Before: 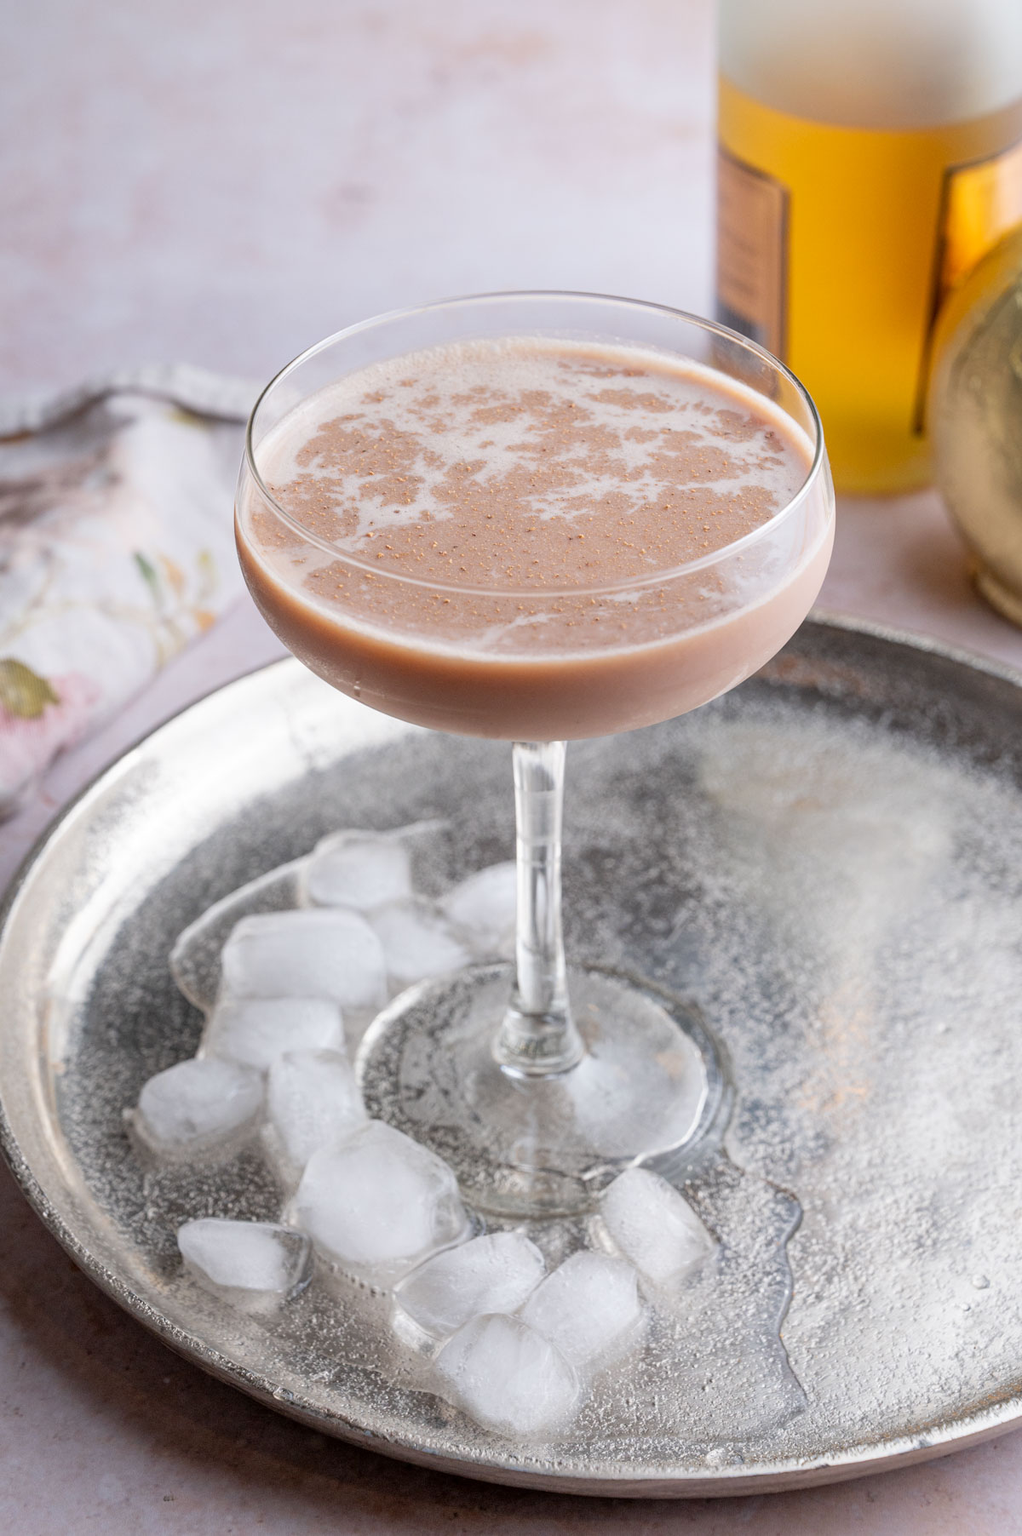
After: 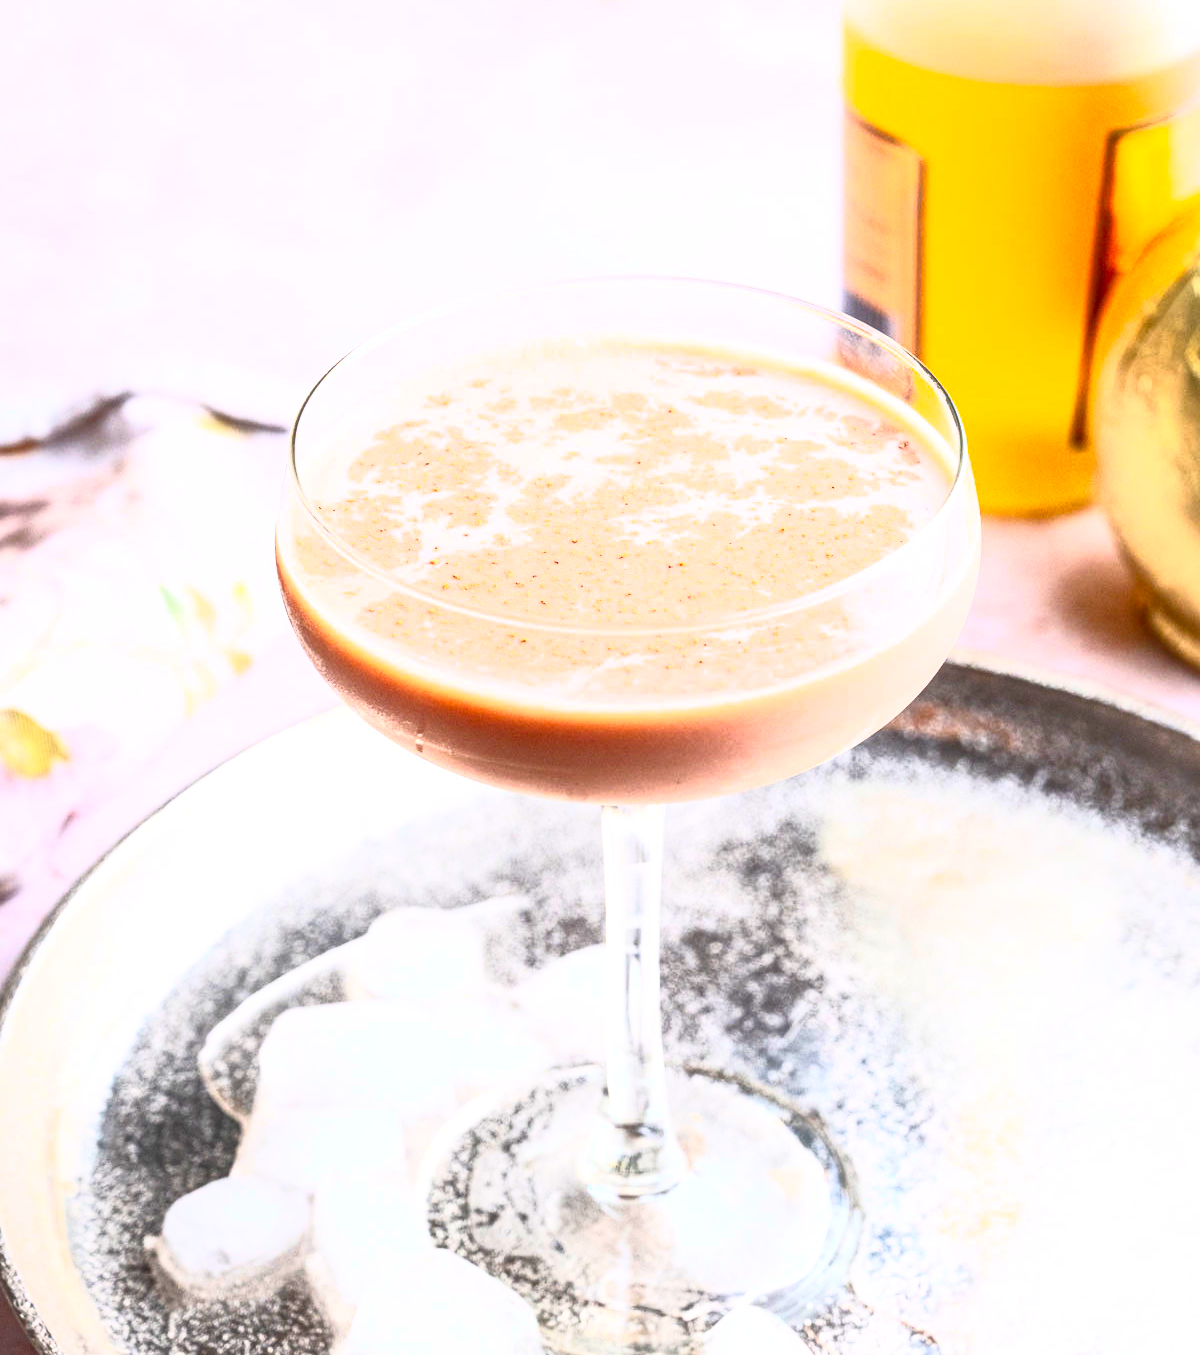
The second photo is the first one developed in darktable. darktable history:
local contrast: on, module defaults
crop: top 3.682%, bottom 21.198%
contrast brightness saturation: contrast 0.983, brightness 0.988, saturation 0.995
shadows and highlights: shadows 25.55, highlights -24.03
